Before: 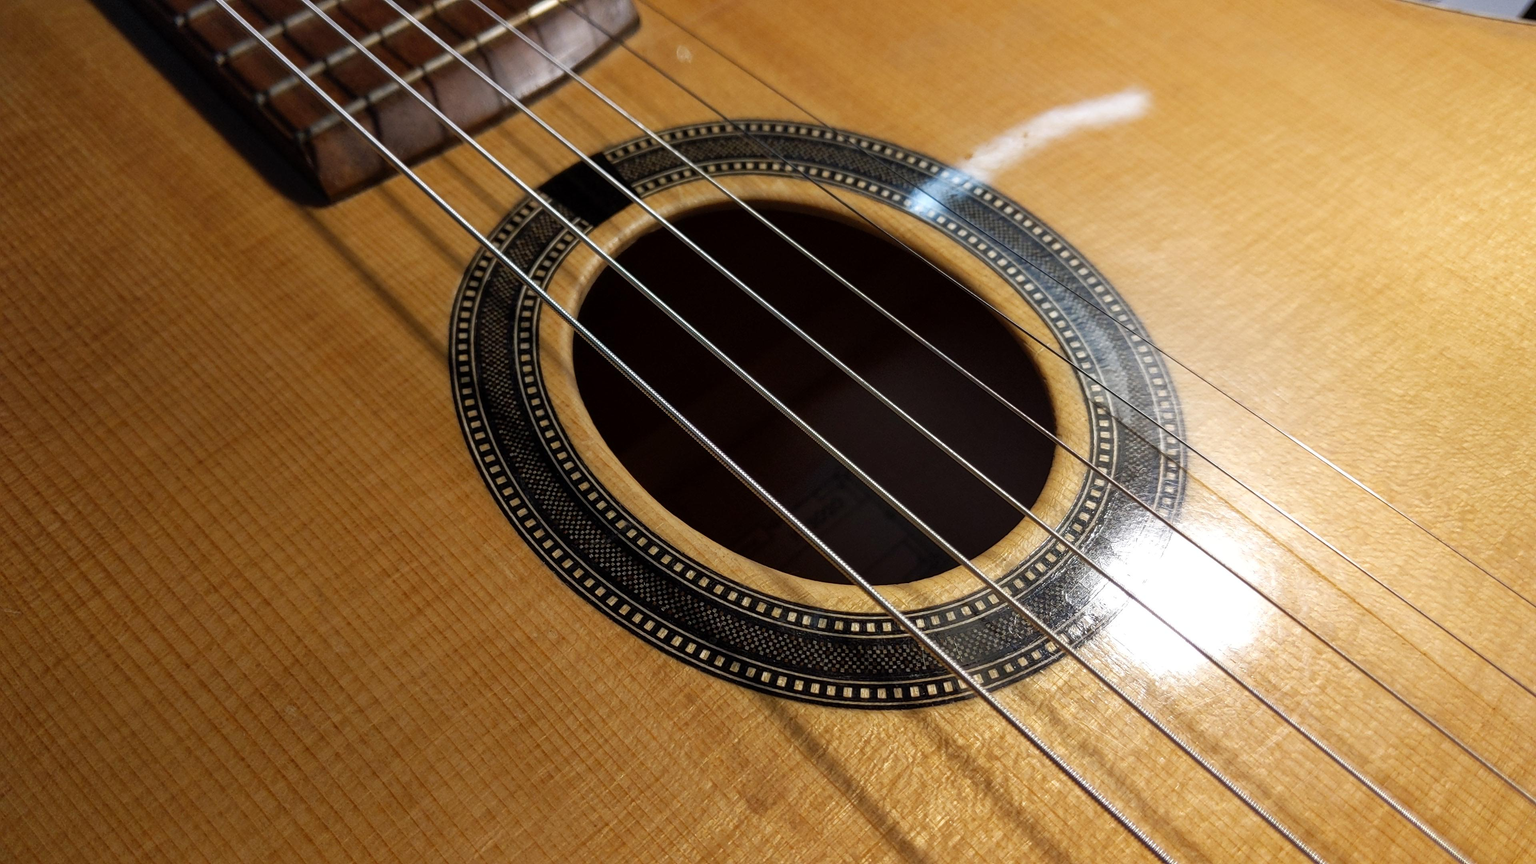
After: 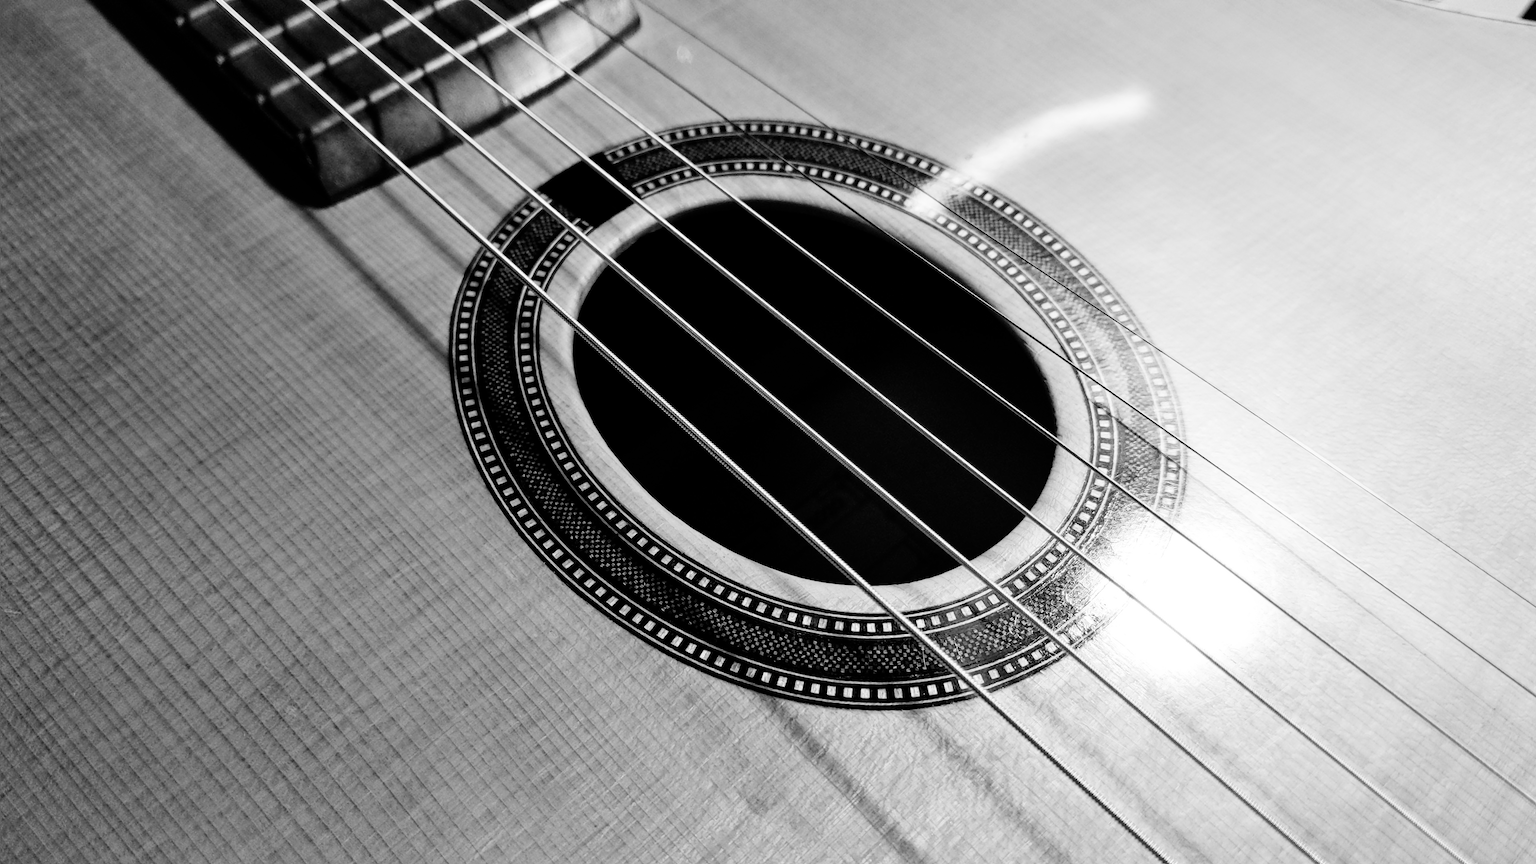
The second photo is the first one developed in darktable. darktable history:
monochrome: size 1
tone curve: curves: ch0 [(0, 0) (0.004, 0) (0.133, 0.071) (0.325, 0.456) (0.832, 0.957) (1, 1)], color space Lab, linked channels, preserve colors none
